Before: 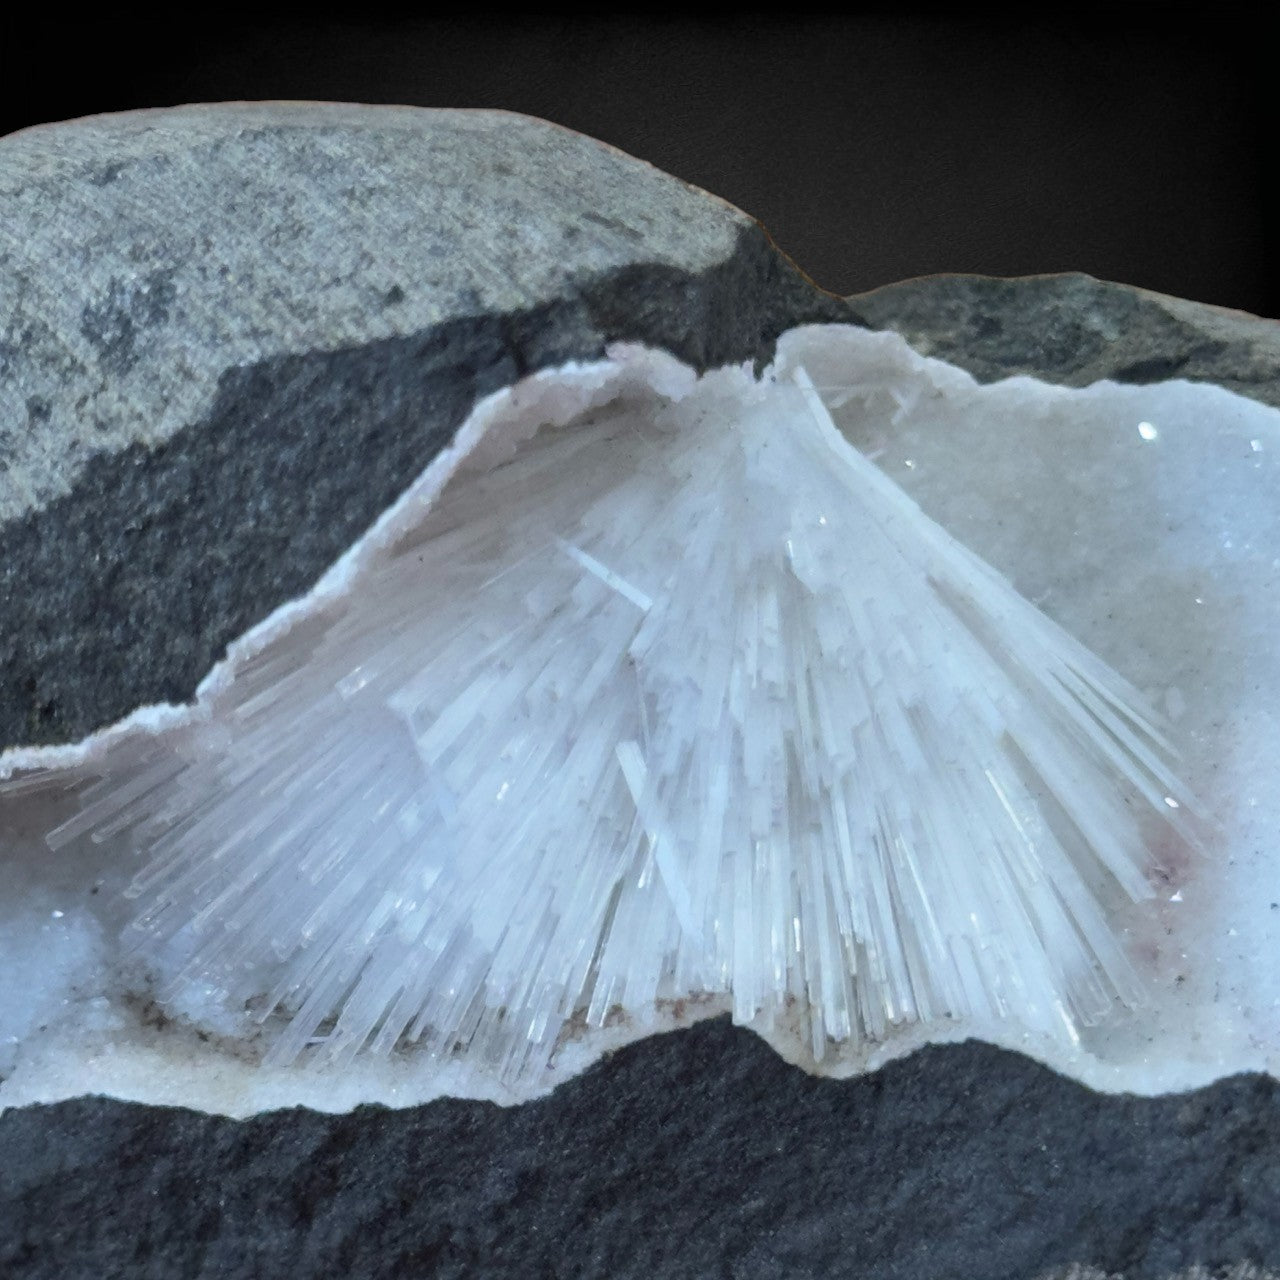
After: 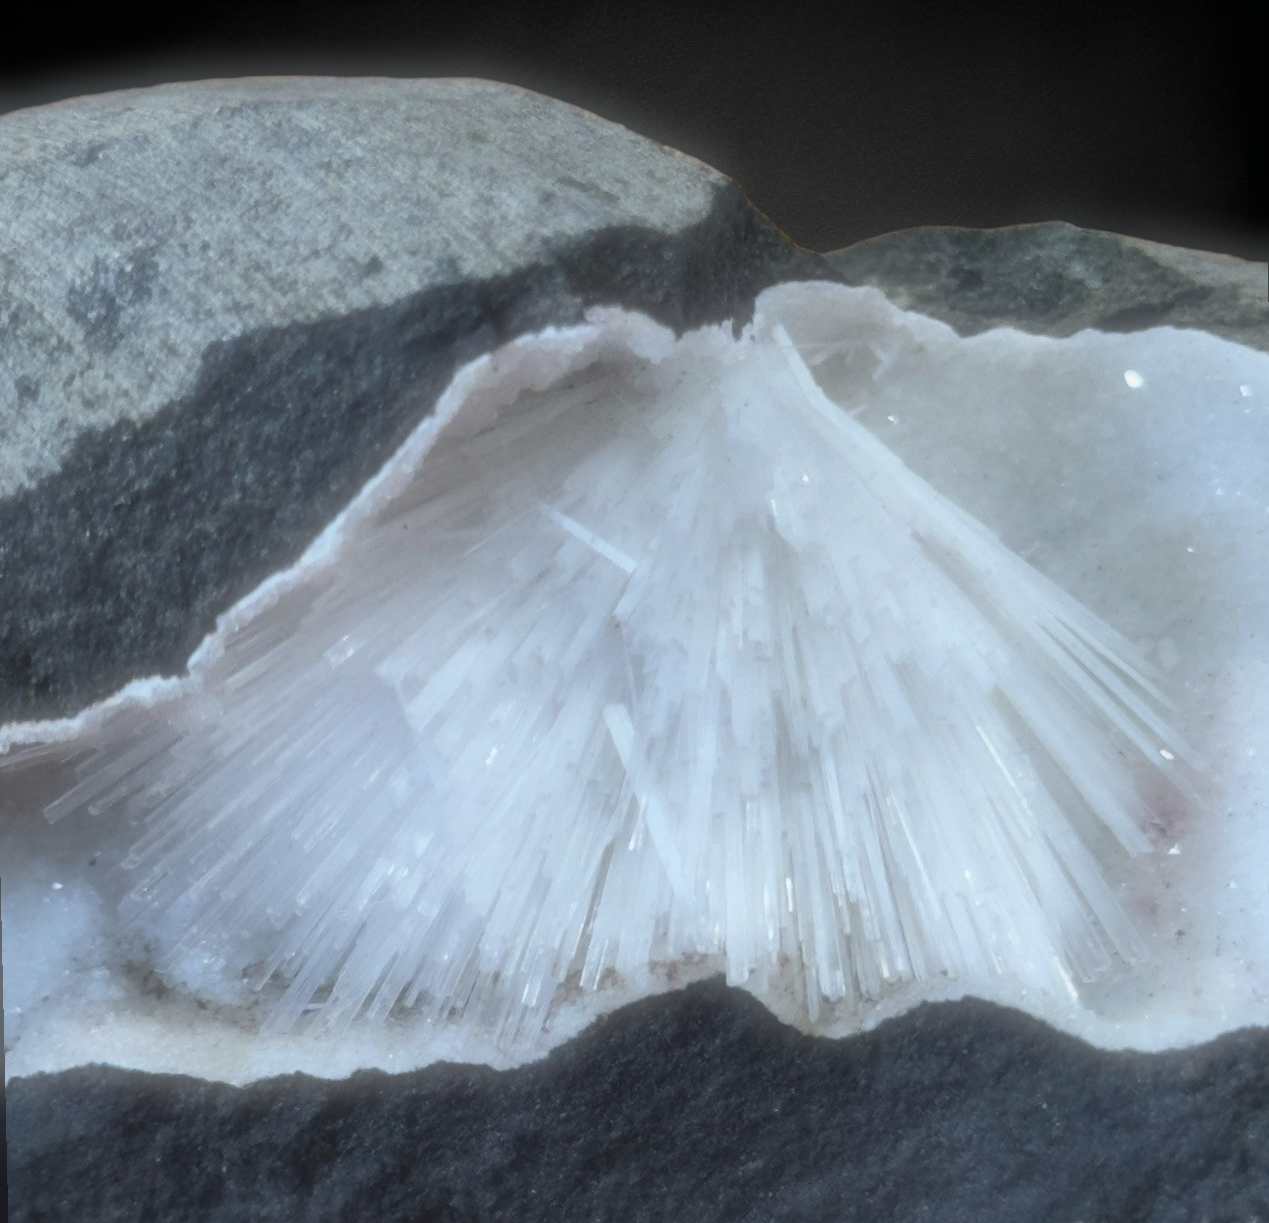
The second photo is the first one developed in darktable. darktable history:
rotate and perspective: rotation -1.32°, lens shift (horizontal) -0.031, crop left 0.015, crop right 0.985, crop top 0.047, crop bottom 0.982
soften: size 60.24%, saturation 65.46%, brightness 0.506 EV, mix 25.7%
